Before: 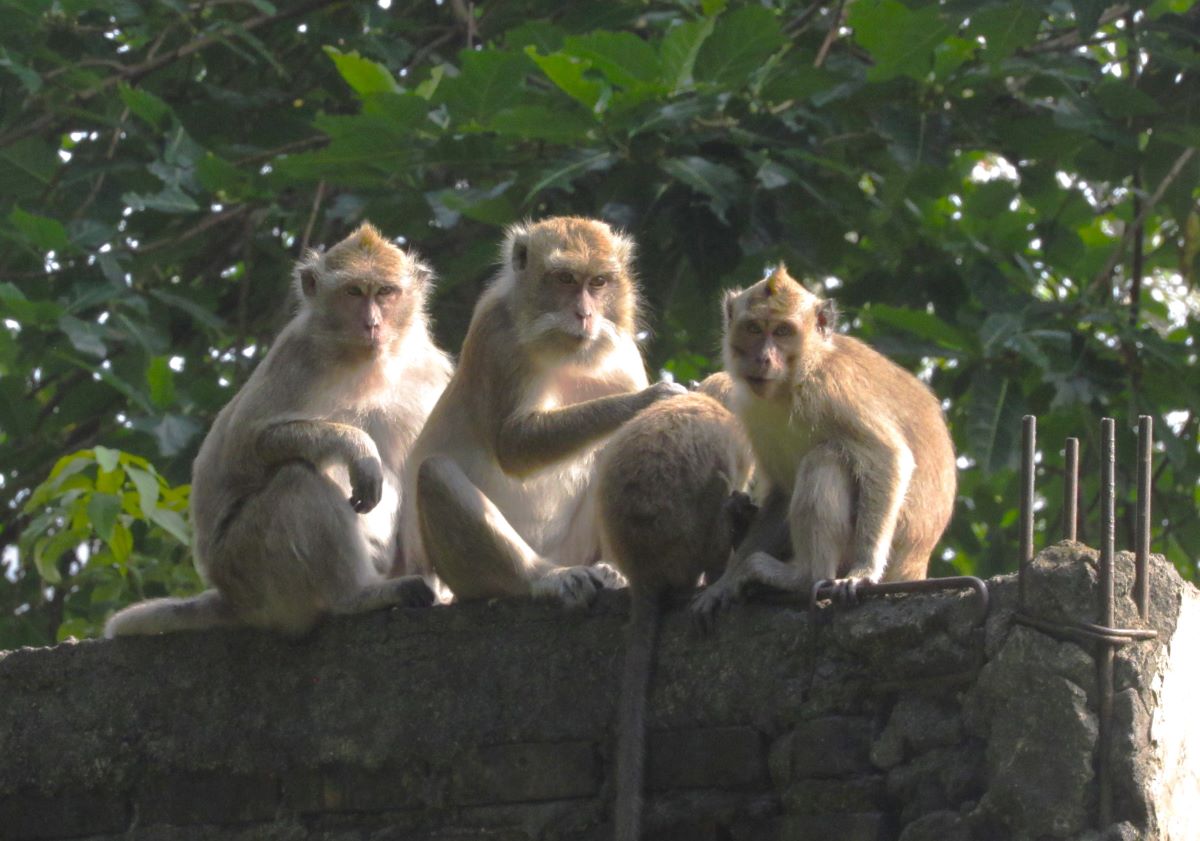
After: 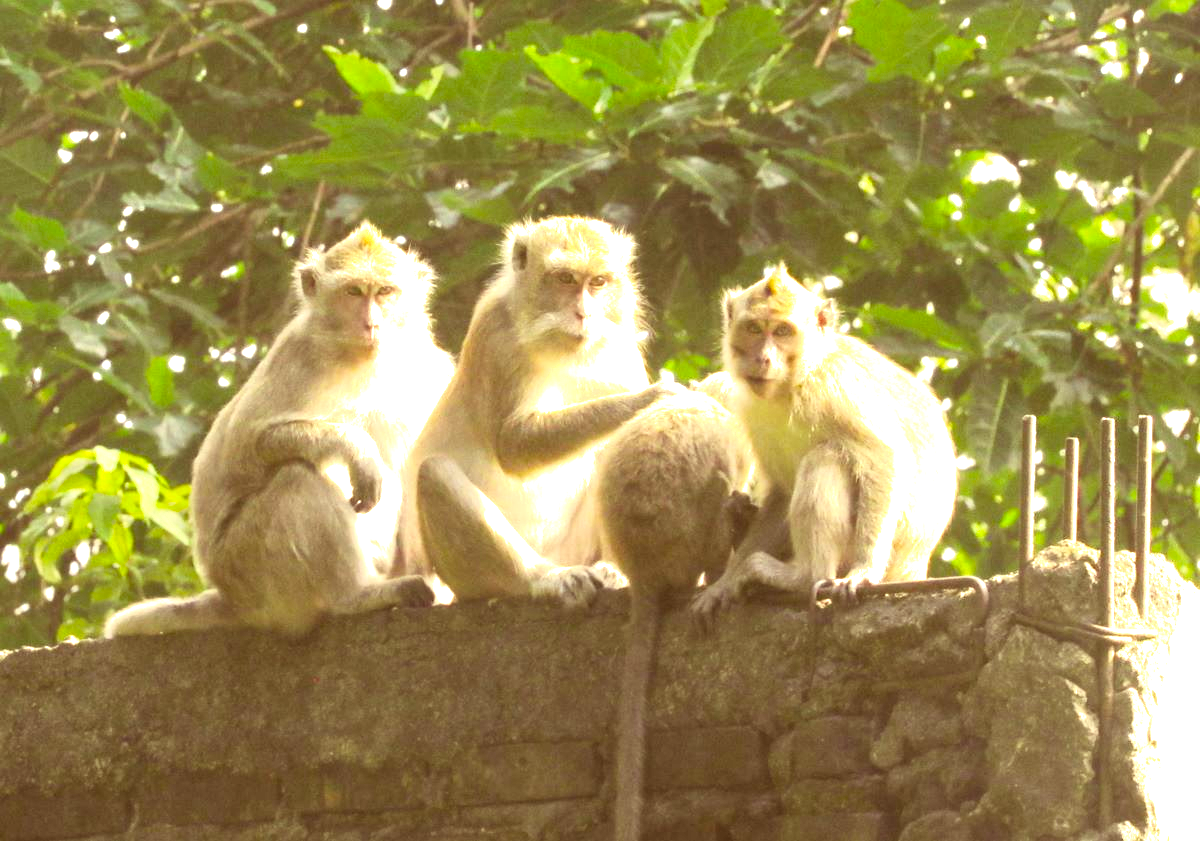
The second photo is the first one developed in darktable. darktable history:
exposure: exposure 2.018 EV, compensate exposure bias true, compensate highlight preservation false
color correction: highlights a* 1.09, highlights b* 24.45, shadows a* 15.77, shadows b* 24.23
contrast equalizer: octaves 7, y [[0.5 ×6], [0.5 ×6], [0.5, 0.5, 0.501, 0.545, 0.707, 0.863], [0 ×6], [0 ×6]]
shadows and highlights: shadows 0.376, highlights 41.65
